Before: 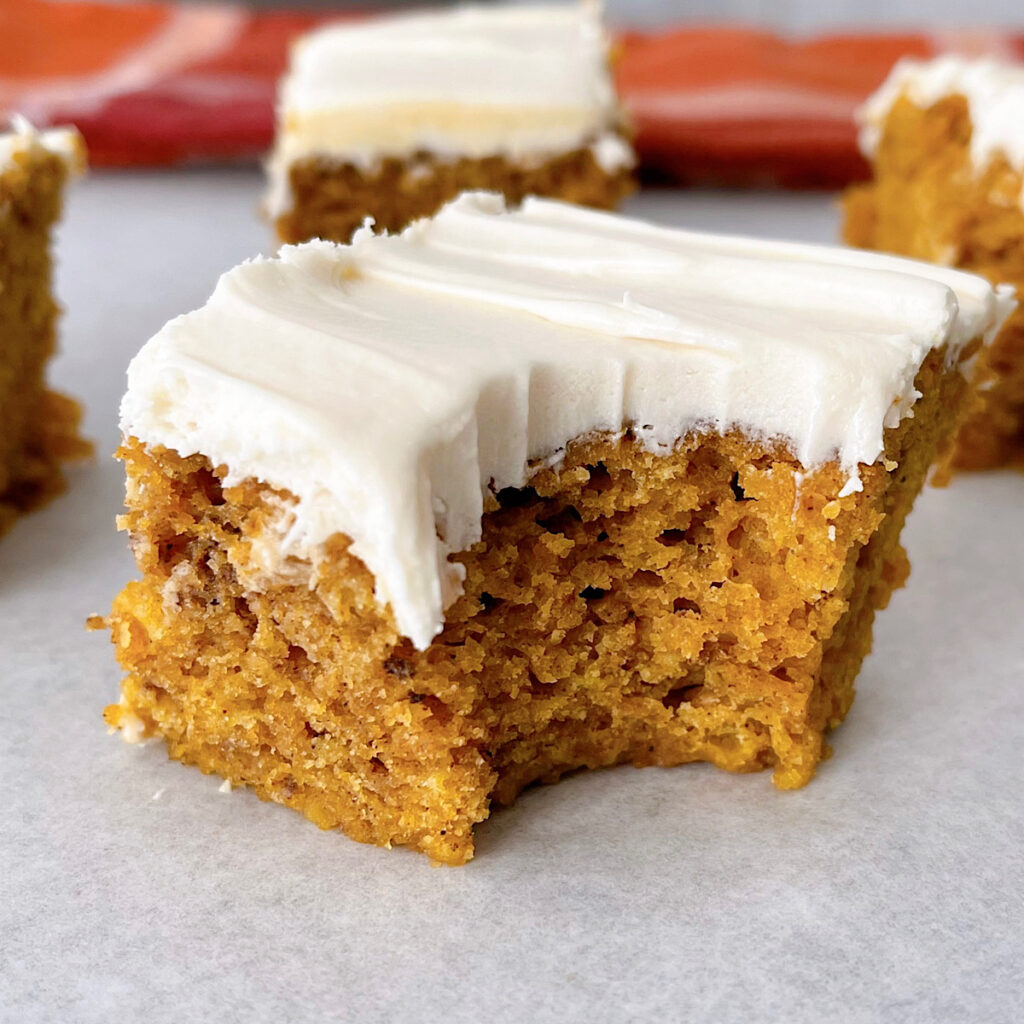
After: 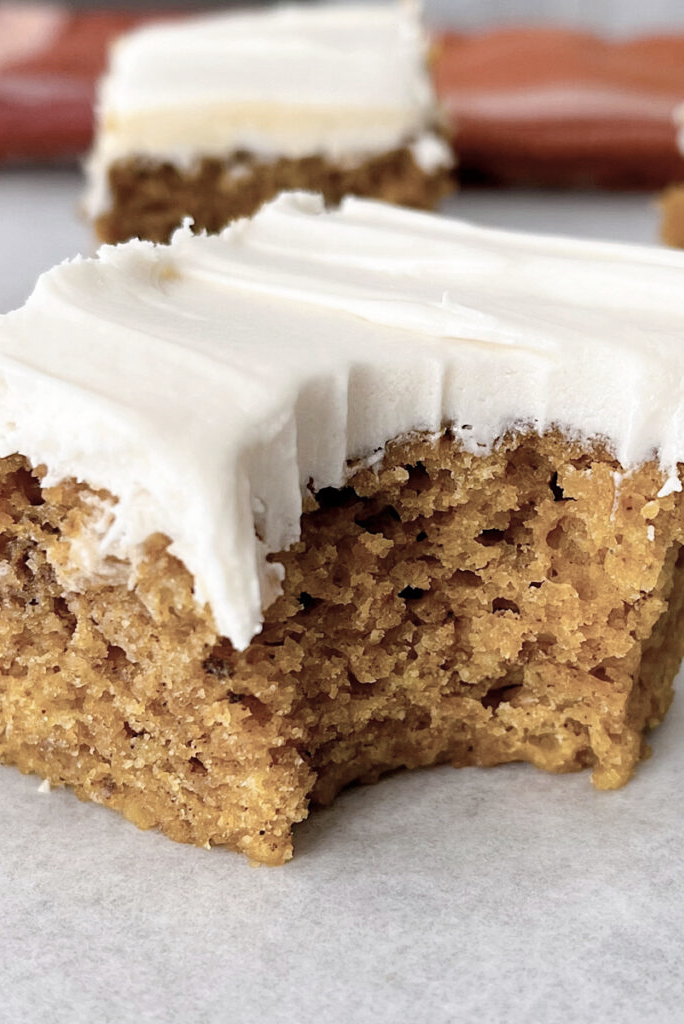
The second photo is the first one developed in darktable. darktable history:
crop and rotate: left 17.732%, right 15.423%
contrast brightness saturation: contrast 0.1, saturation -0.36
